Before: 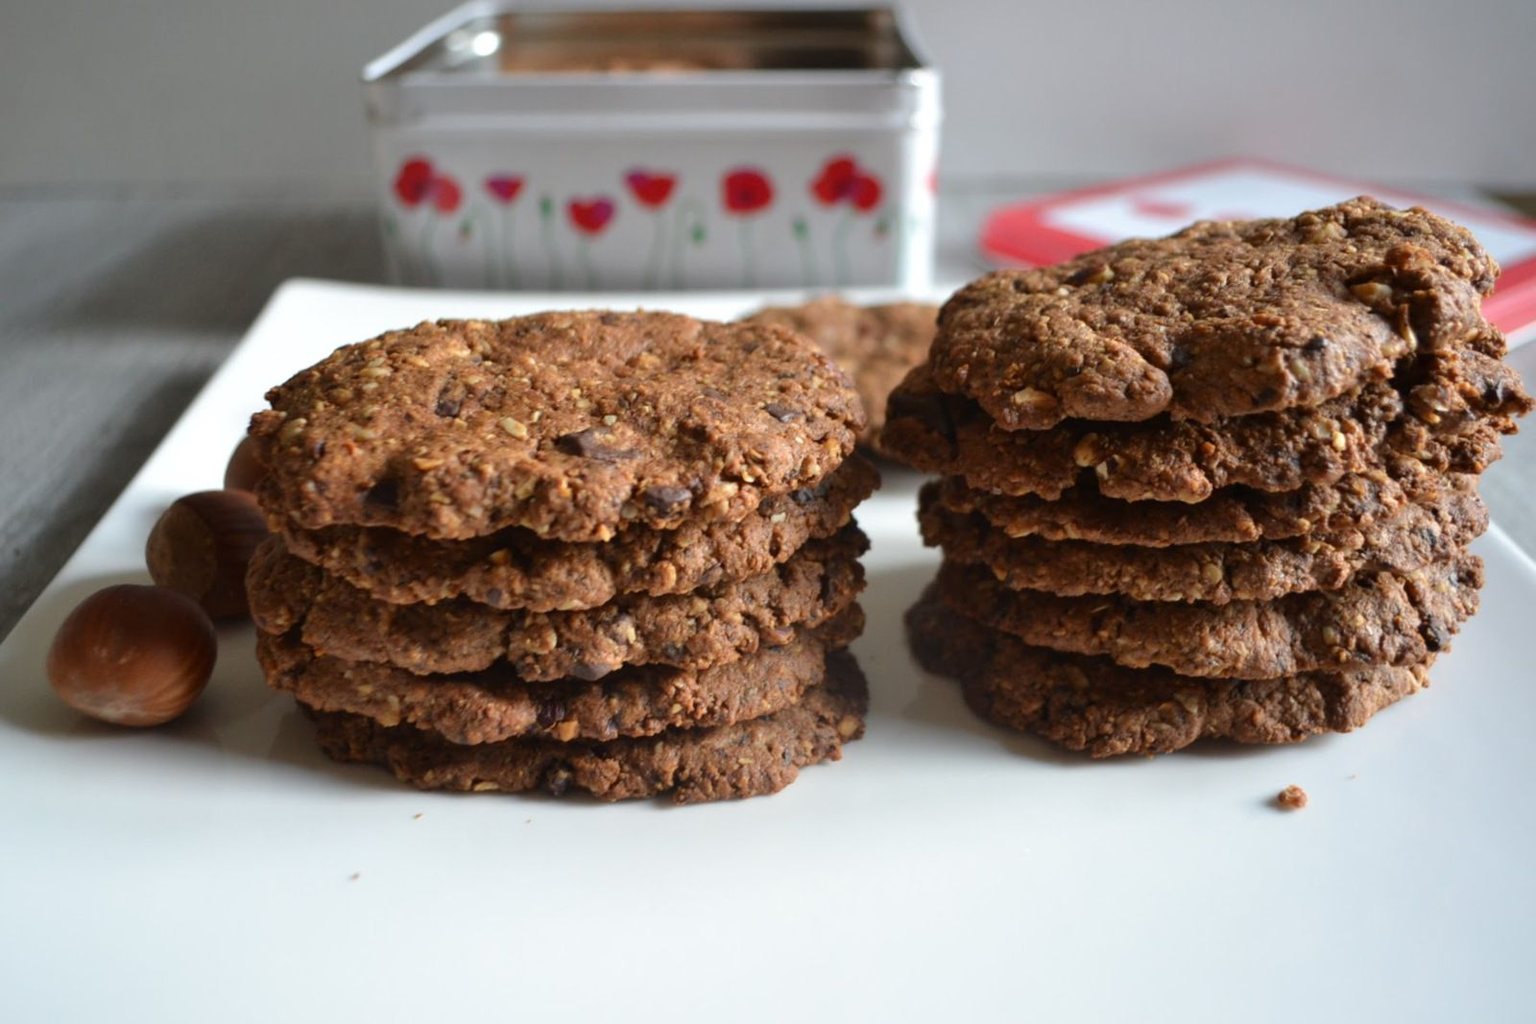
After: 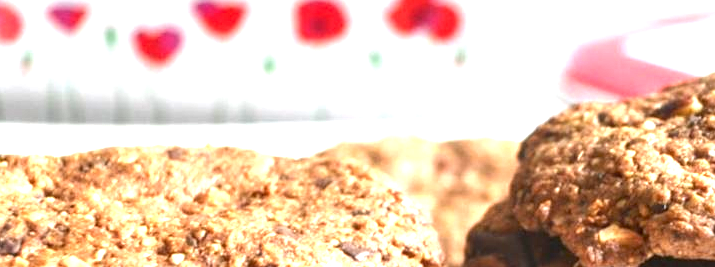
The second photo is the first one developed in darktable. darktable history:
local contrast: detail 130%
crop: left 28.64%, top 16.832%, right 26.637%, bottom 58.055%
exposure: black level correction 0, exposure 1.975 EV, compensate exposure bias true, compensate highlight preservation false
